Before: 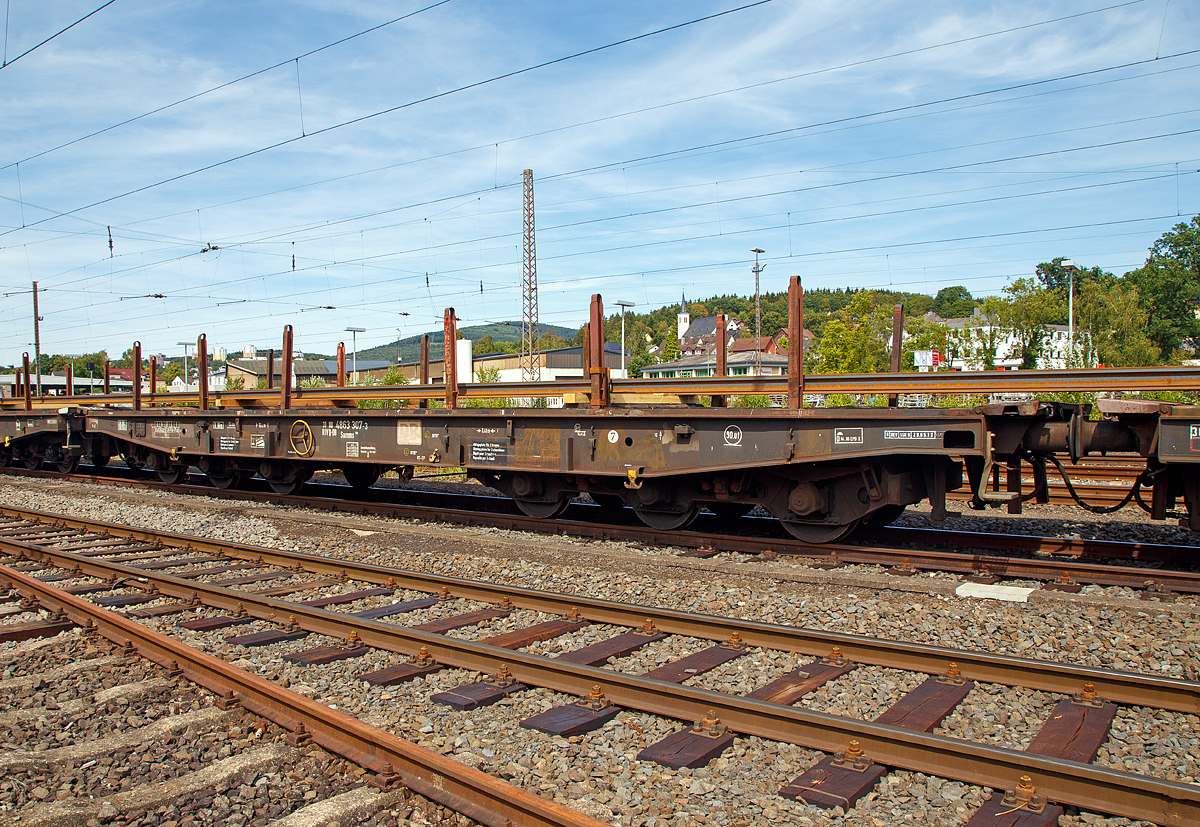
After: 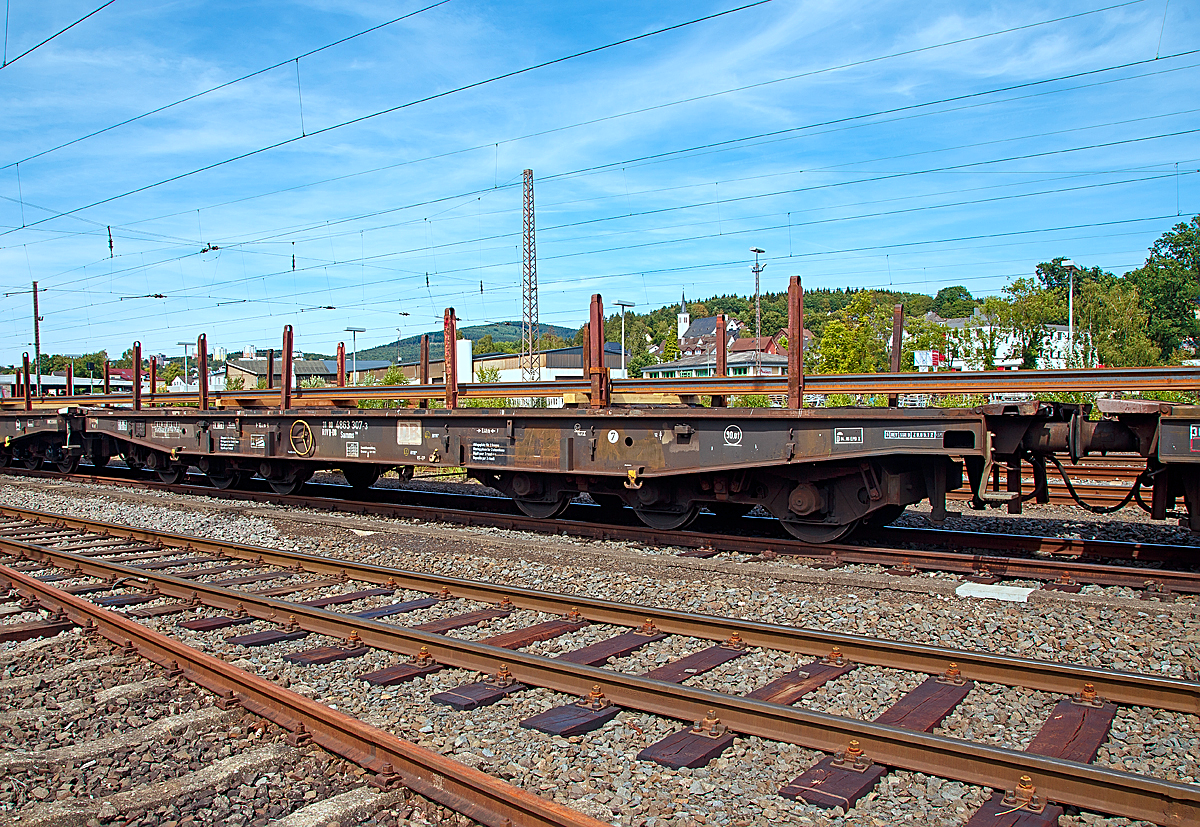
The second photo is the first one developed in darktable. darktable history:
color calibration: output R [0.972, 0.068, -0.094, 0], output G [-0.178, 1.216, -0.086, 0], output B [0.095, -0.136, 0.98, 0], illuminant custom, x 0.371, y 0.381, temperature 4283.16 K
sharpen: on, module defaults
